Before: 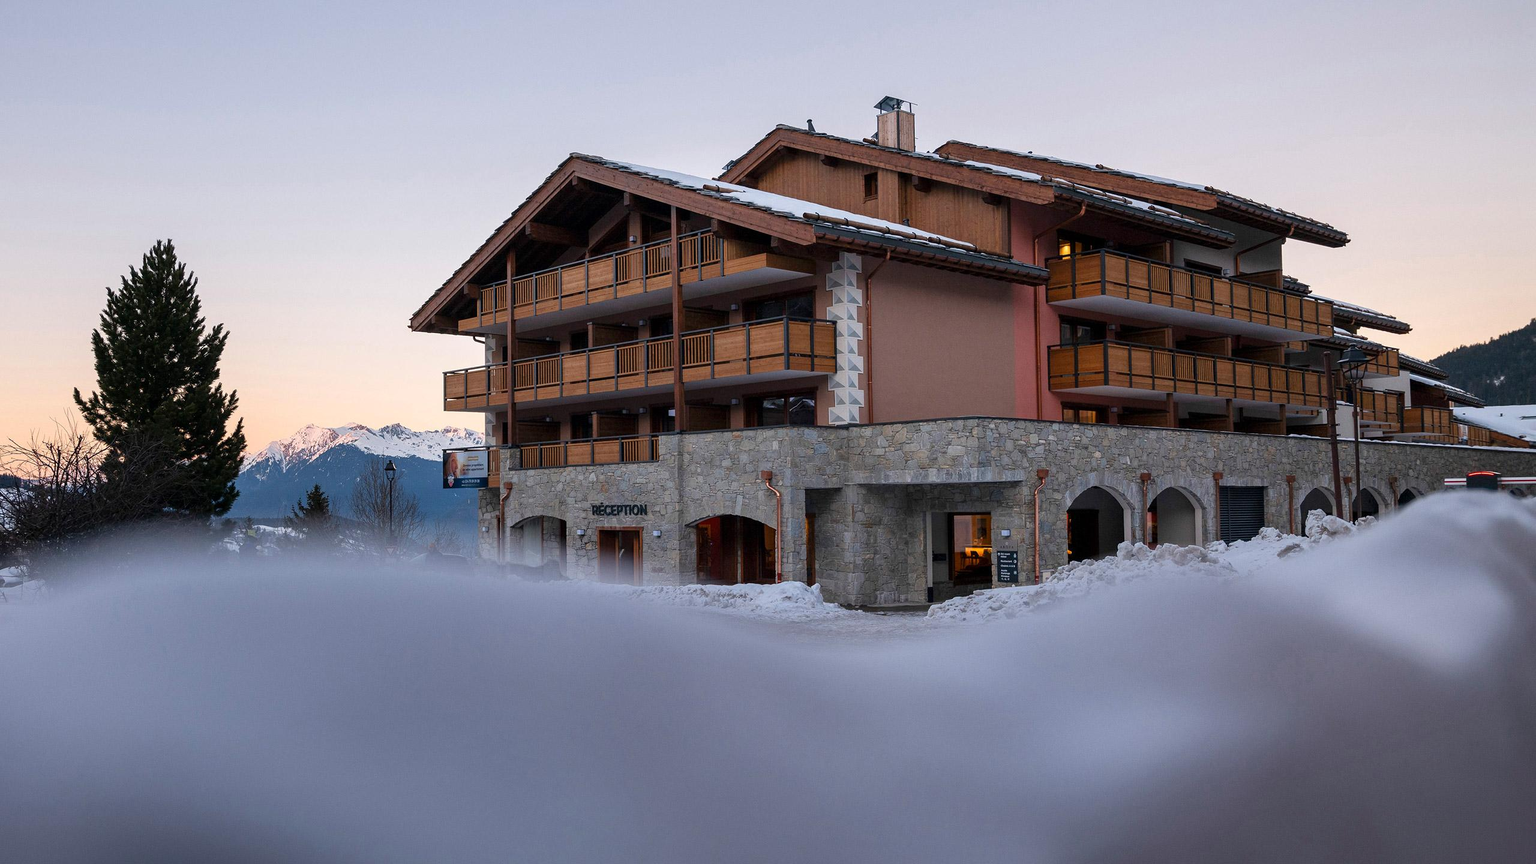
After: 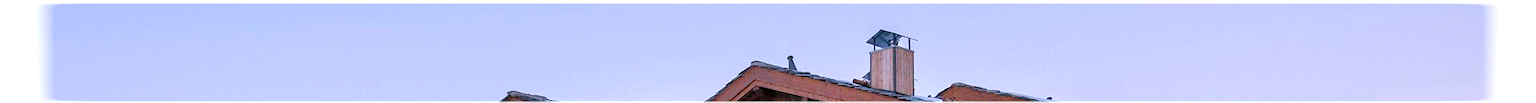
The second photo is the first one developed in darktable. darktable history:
vignetting: fall-off start 93%, fall-off radius 5%, brightness 1, saturation -0.49, automatic ratio true, width/height ratio 1.332, shape 0.04, unbound false
color balance rgb: perceptual saturation grading › global saturation 25%, global vibrance 20%
rotate and perspective: rotation 0.8°, automatic cropping off
crop and rotate: left 9.644%, top 9.491%, right 6.021%, bottom 80.509%
tone equalizer: -7 EV 0.15 EV, -6 EV 0.6 EV, -5 EV 1.15 EV, -4 EV 1.33 EV, -3 EV 1.15 EV, -2 EV 0.6 EV, -1 EV 0.15 EV, mask exposure compensation -0.5 EV
white balance: red 0.967, blue 1.119, emerald 0.756
